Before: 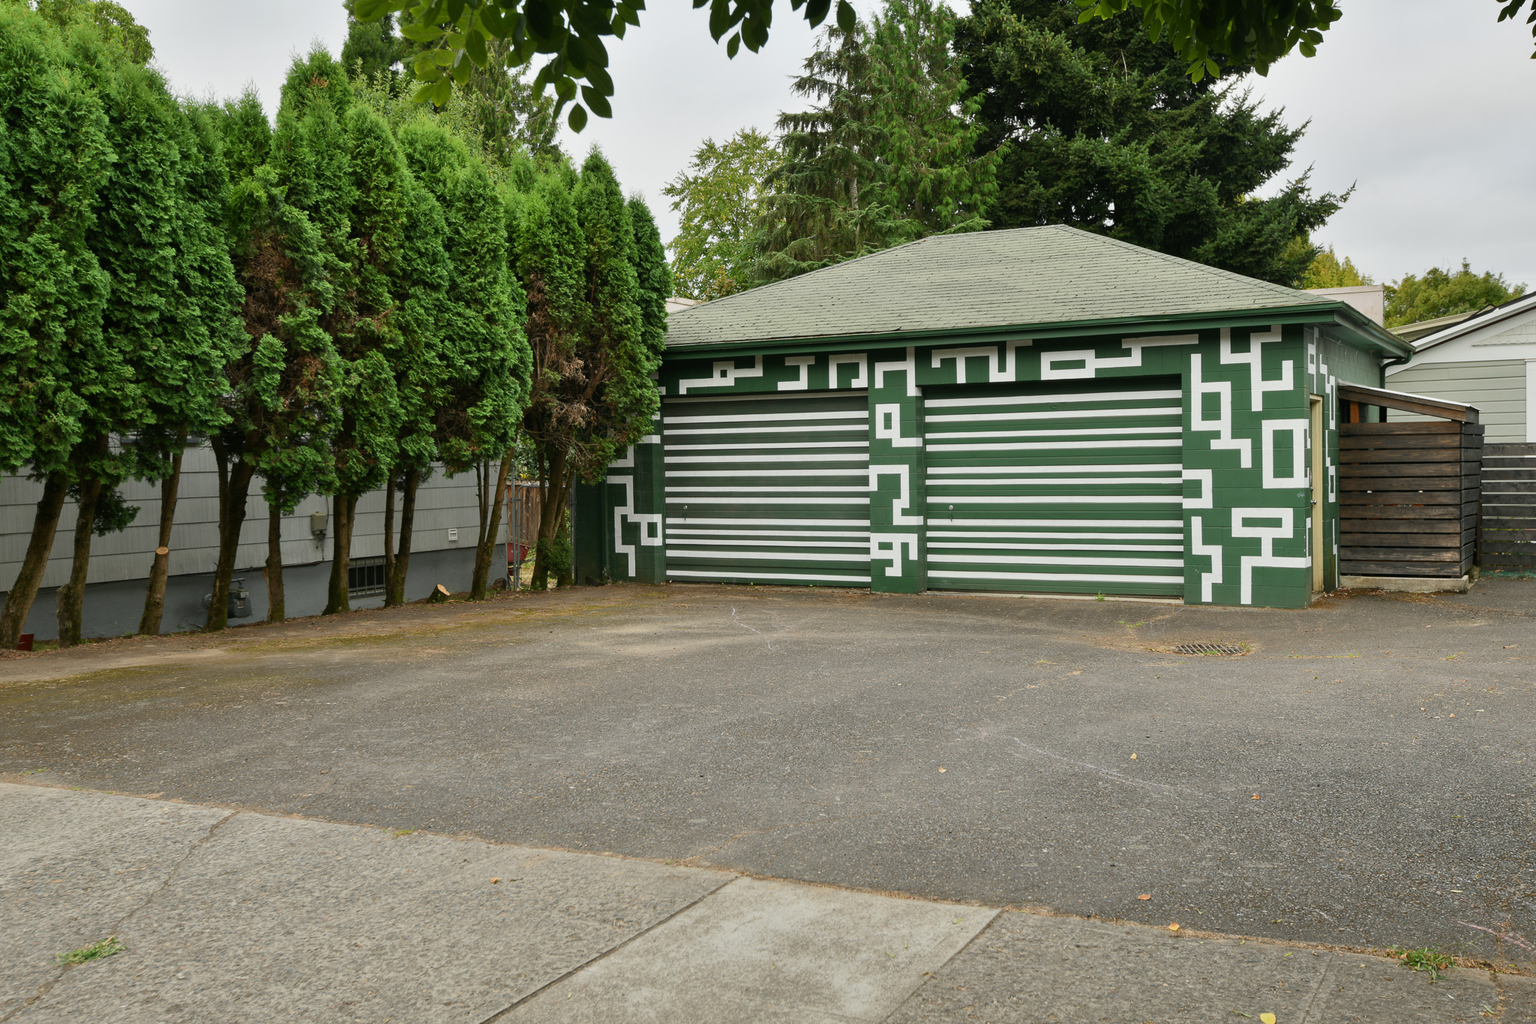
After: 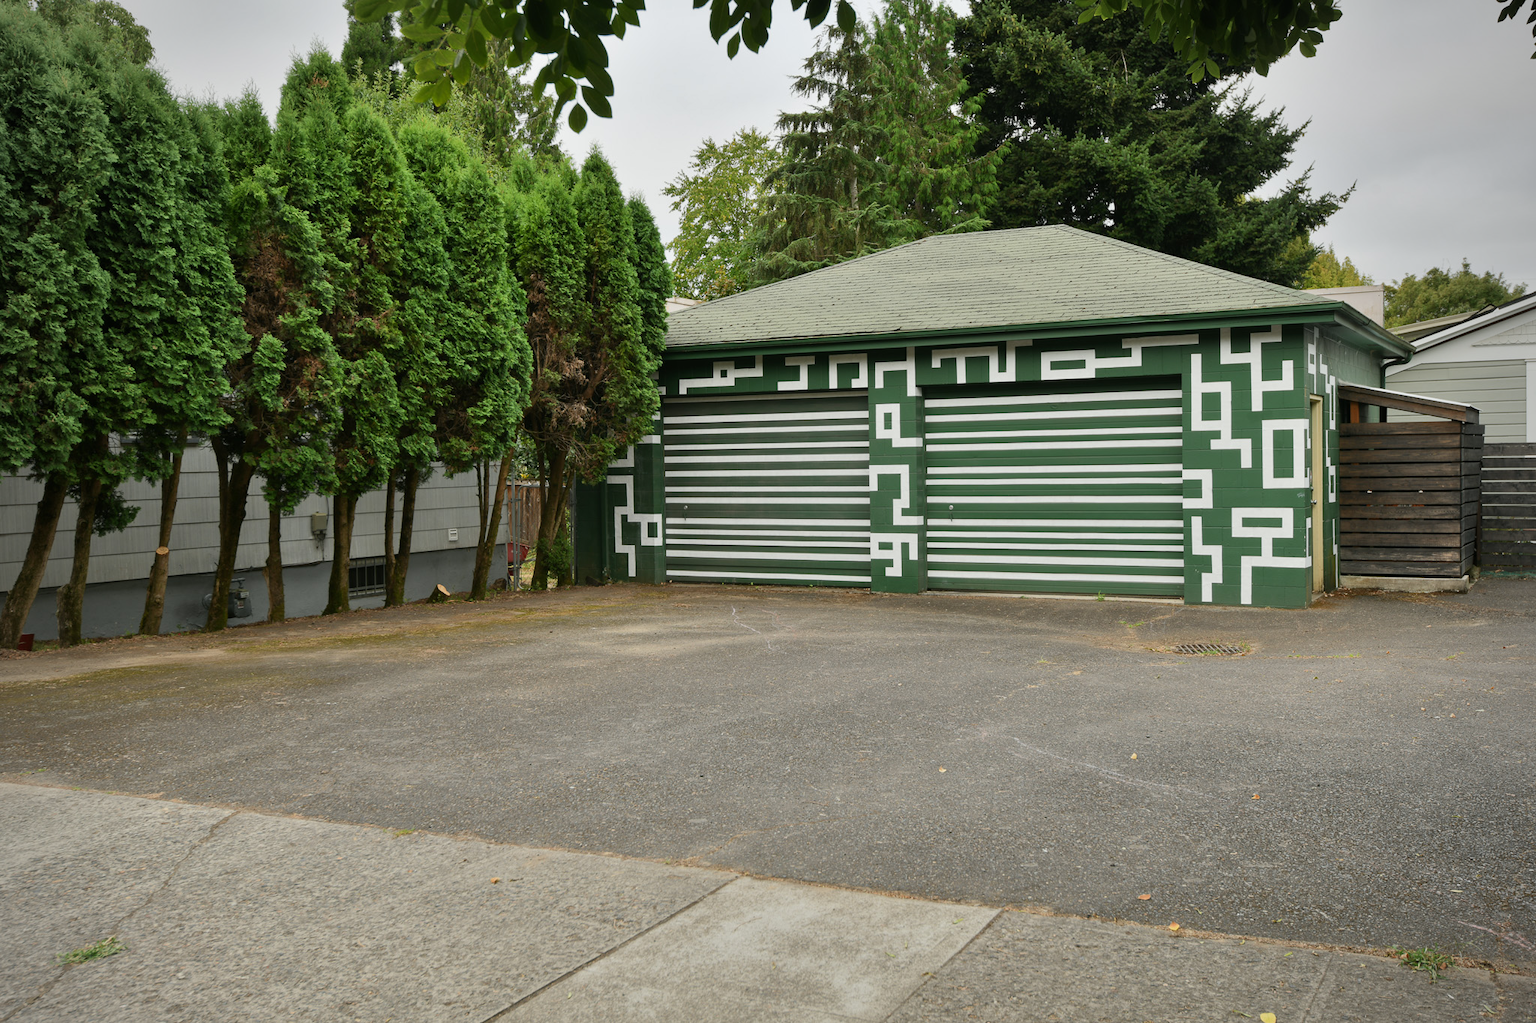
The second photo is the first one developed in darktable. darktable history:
vignetting: fall-off radius 60.81%, center (-0.029, 0.232)
tone equalizer: edges refinement/feathering 500, mask exposure compensation -1.57 EV, preserve details no
